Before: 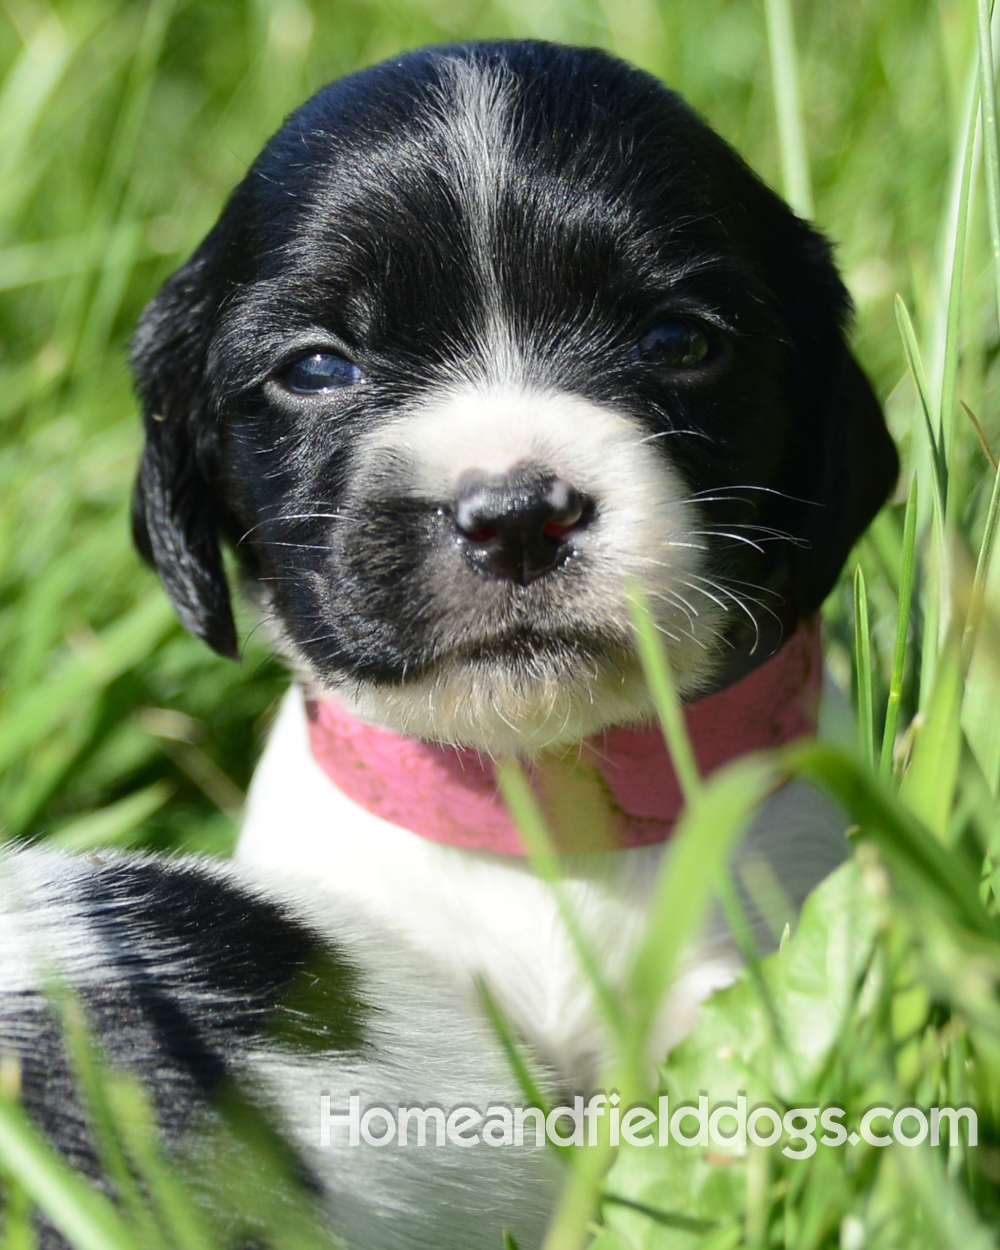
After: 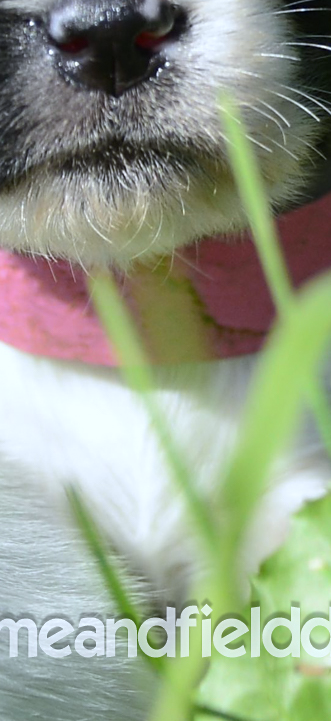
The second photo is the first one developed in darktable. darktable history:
crop: left 40.878%, top 39.176%, right 25.993%, bottom 3.081%
sharpen: amount 0.2
white balance: red 0.954, blue 1.079
